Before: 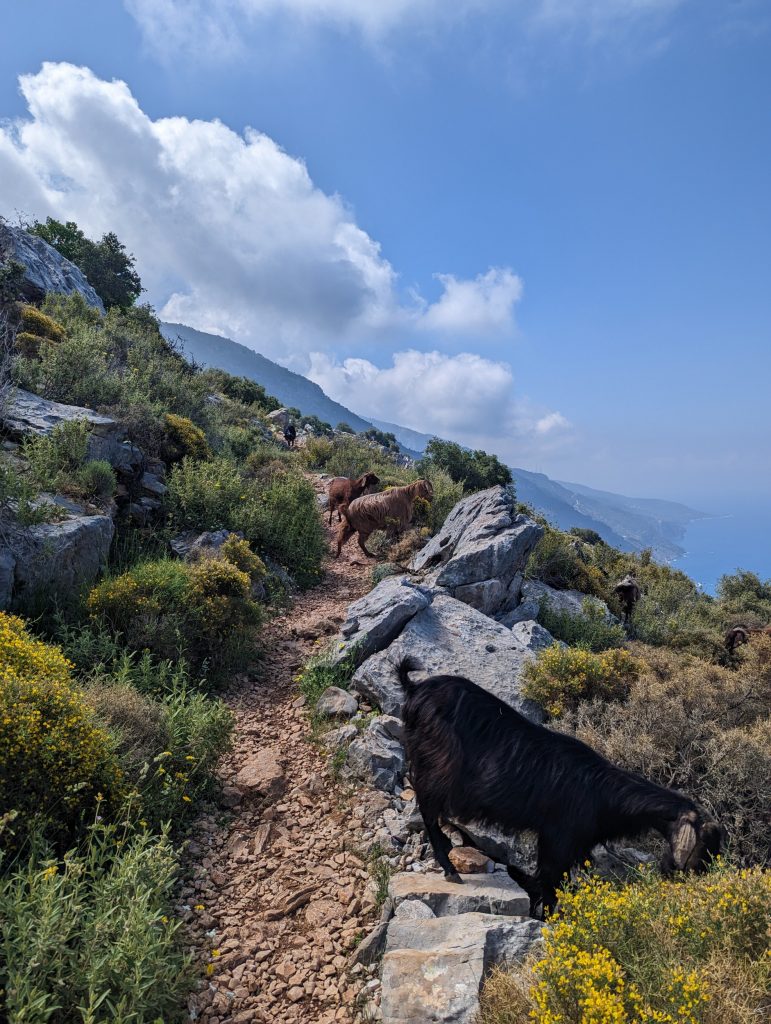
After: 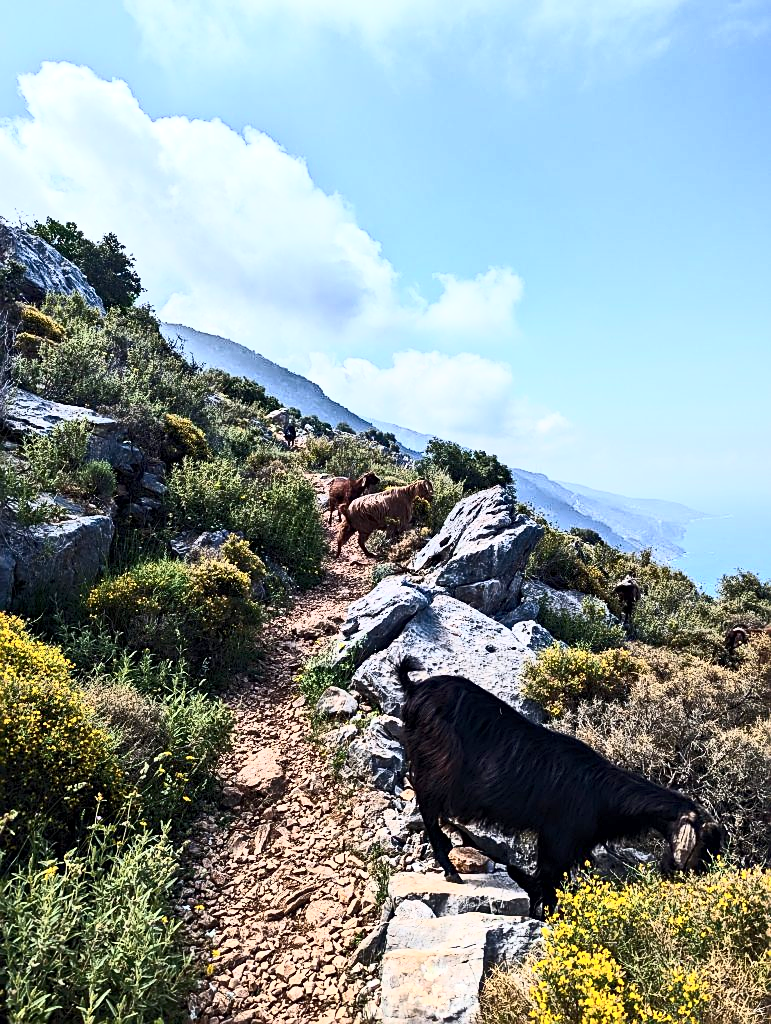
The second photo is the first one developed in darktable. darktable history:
contrast brightness saturation: contrast 0.612, brightness 0.342, saturation 0.144
contrast equalizer: y [[0.524 ×6], [0.512 ×6], [0.379 ×6], [0 ×6], [0 ×6]]
exposure: exposure 0.123 EV, compensate highlight preservation false
sharpen: on, module defaults
